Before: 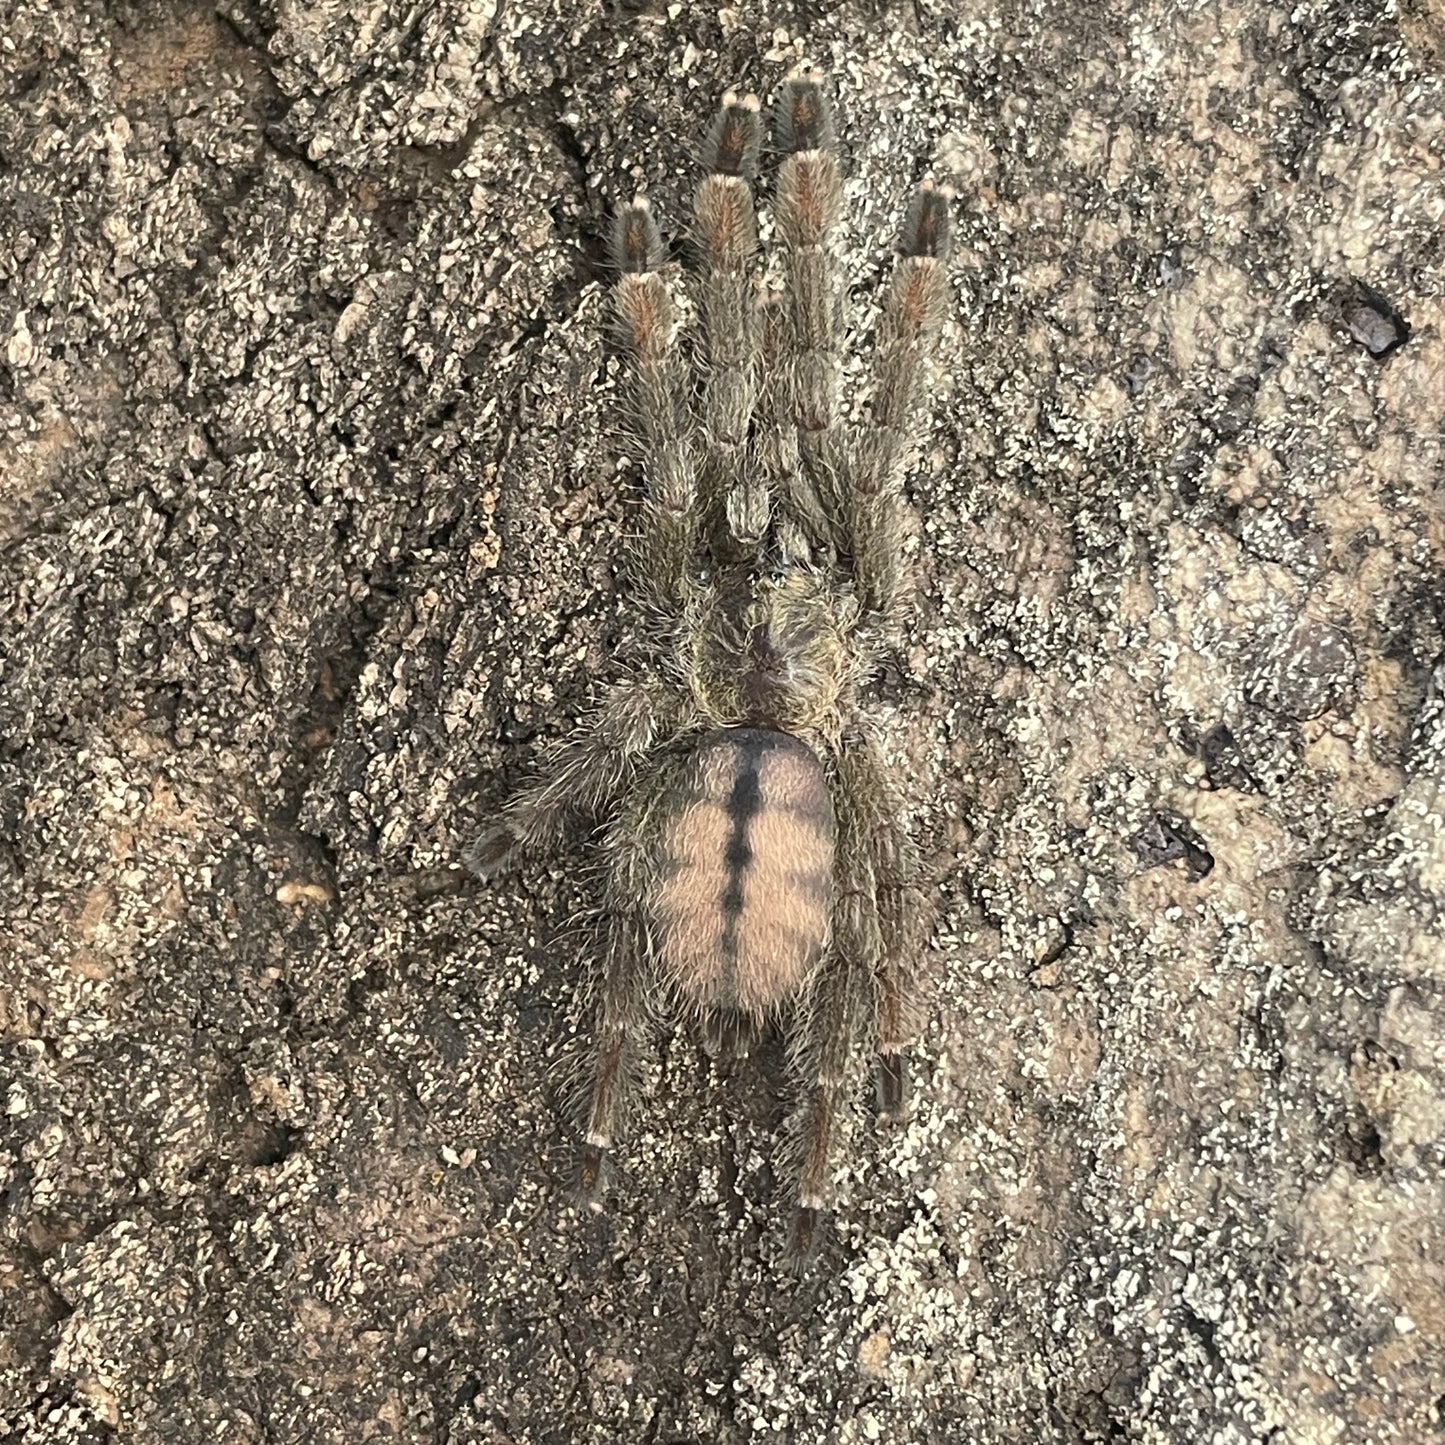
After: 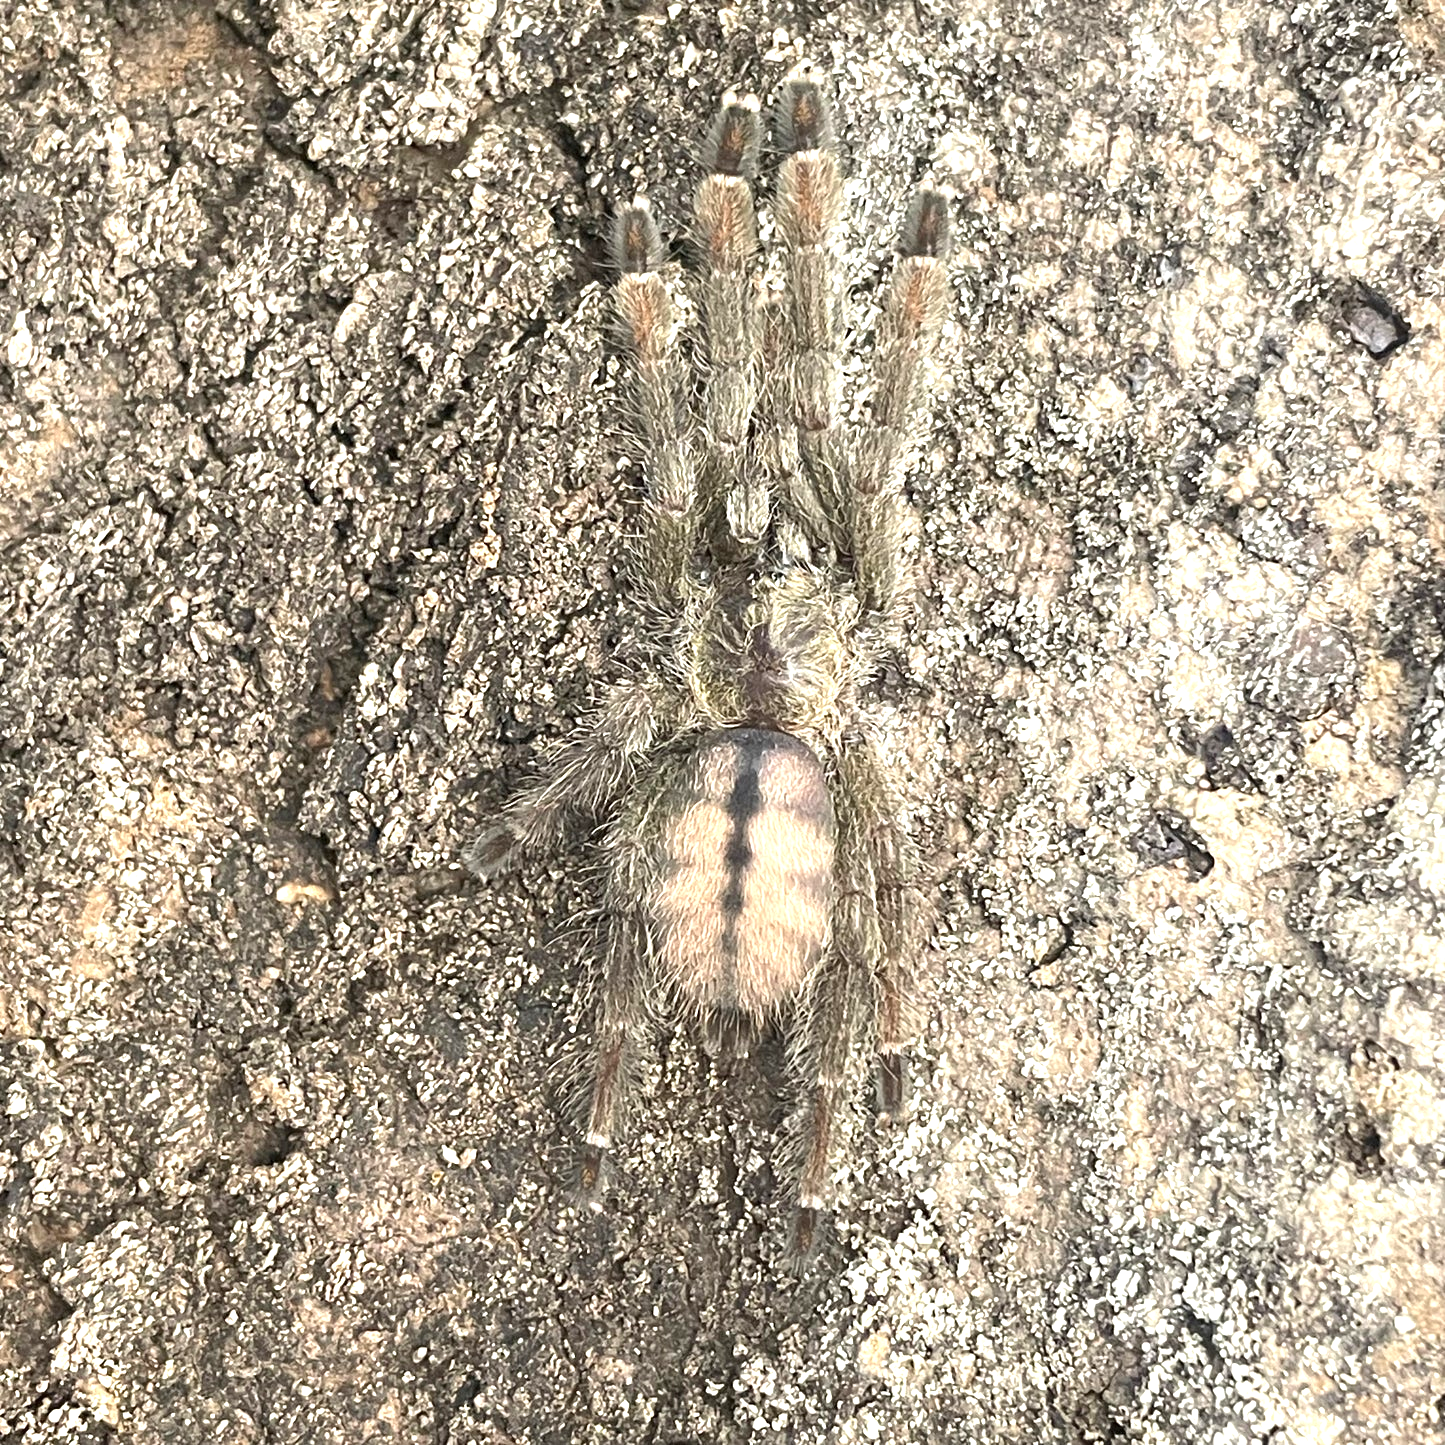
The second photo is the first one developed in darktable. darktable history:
exposure: black level correction 0, exposure 0.937 EV, compensate highlight preservation false
